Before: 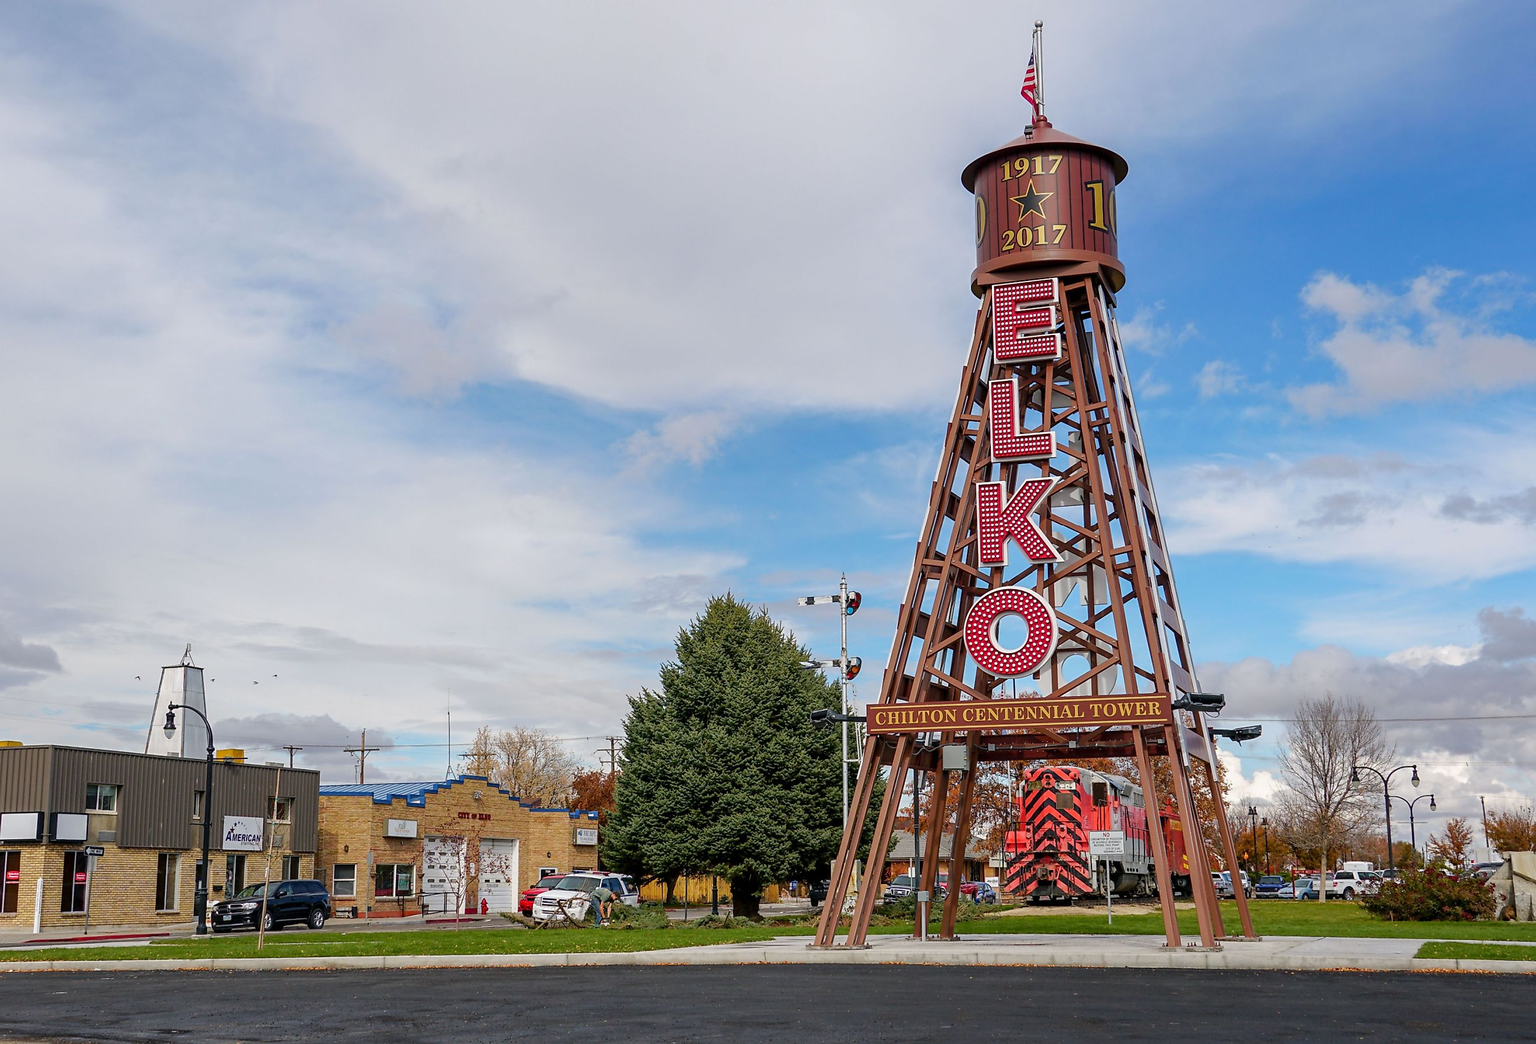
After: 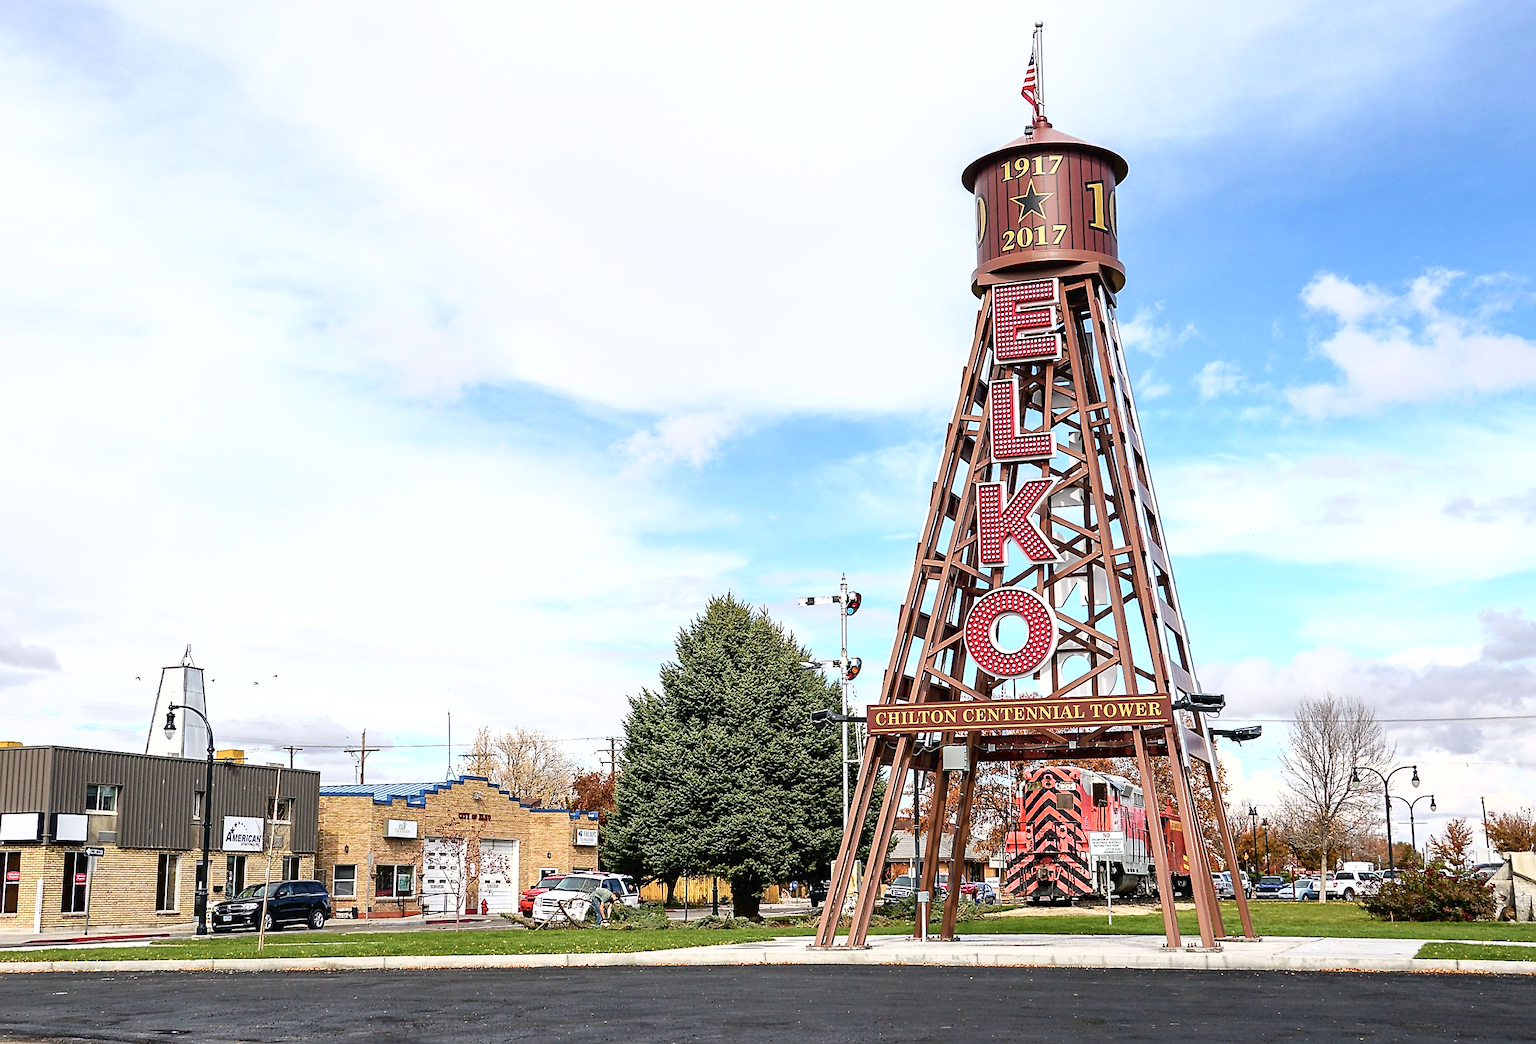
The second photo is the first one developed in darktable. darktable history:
sharpen: on, module defaults
tone curve: curves: ch0 [(0, 0) (0.003, 0.028) (0.011, 0.028) (0.025, 0.026) (0.044, 0.036) (0.069, 0.06) (0.1, 0.101) (0.136, 0.15) (0.177, 0.203) (0.224, 0.271) (0.277, 0.345) (0.335, 0.422) (0.399, 0.515) (0.468, 0.611) (0.543, 0.716) (0.623, 0.826) (0.709, 0.942) (0.801, 0.992) (0.898, 1) (1, 1)], color space Lab, independent channels, preserve colors none
